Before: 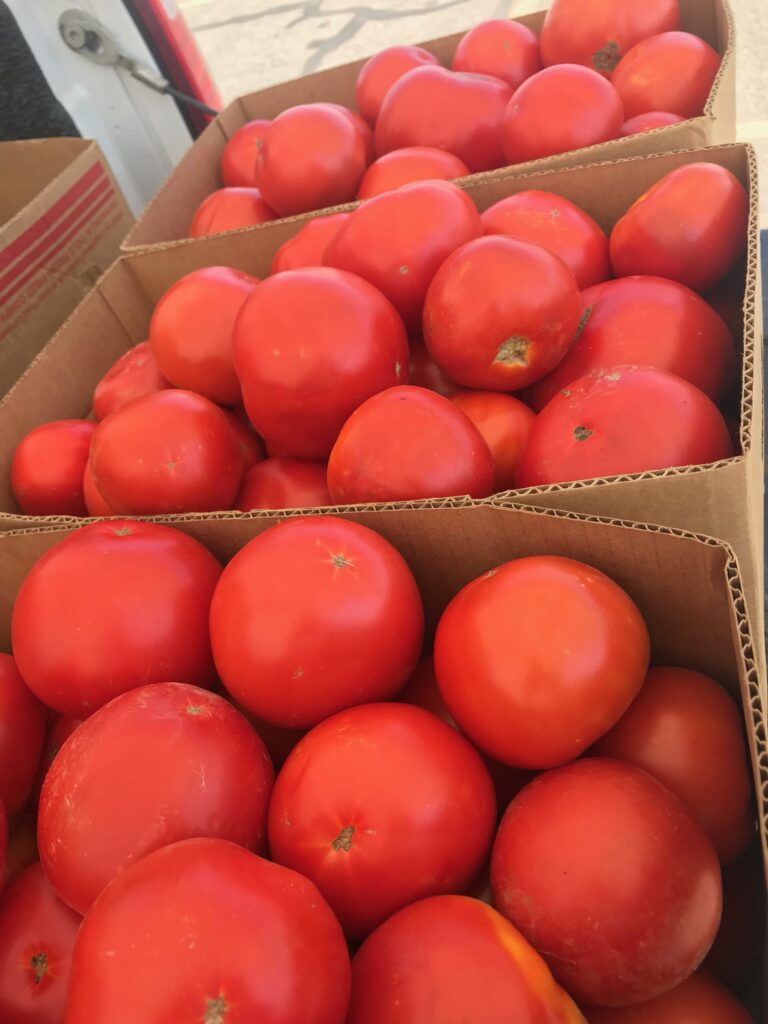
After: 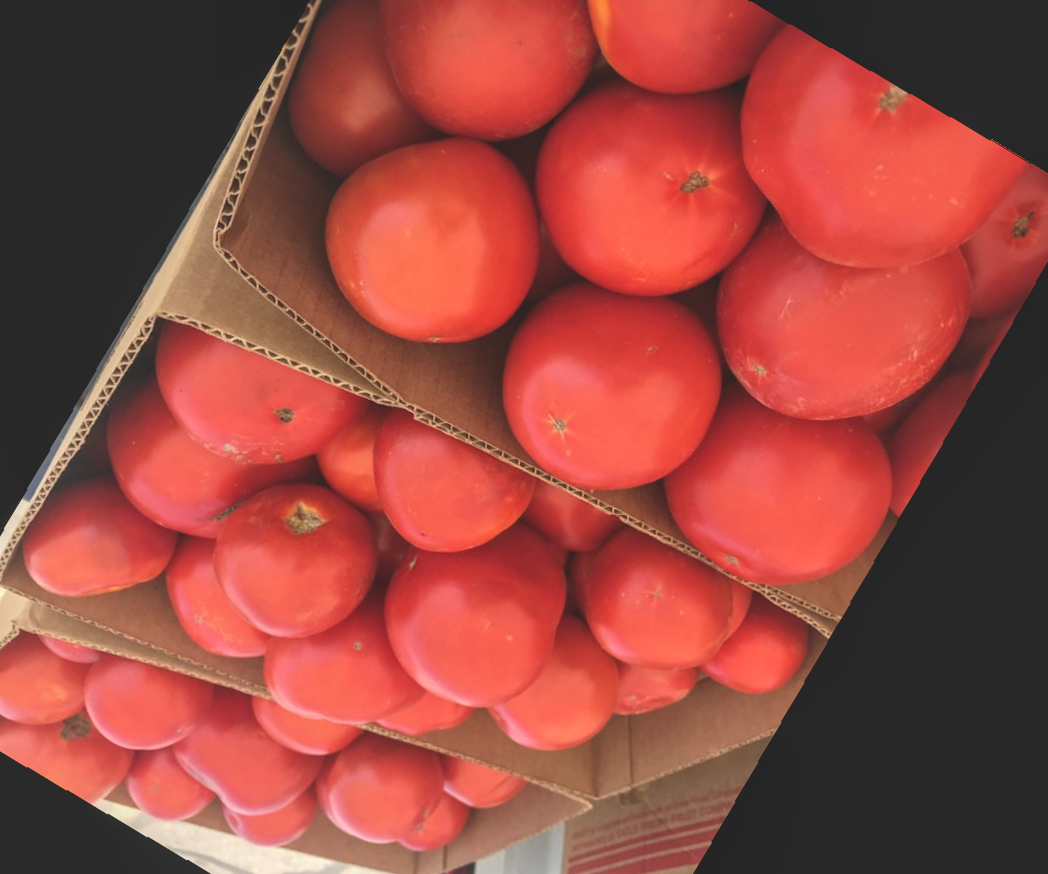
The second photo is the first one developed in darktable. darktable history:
crop and rotate: angle 148.68°, left 9.111%, top 15.603%, right 4.588%, bottom 17.041%
local contrast: on, module defaults
exposure: black level correction -0.023, exposure -0.039 EV, compensate highlight preservation false
rotate and perspective: rotation -1.24°, automatic cropping off
